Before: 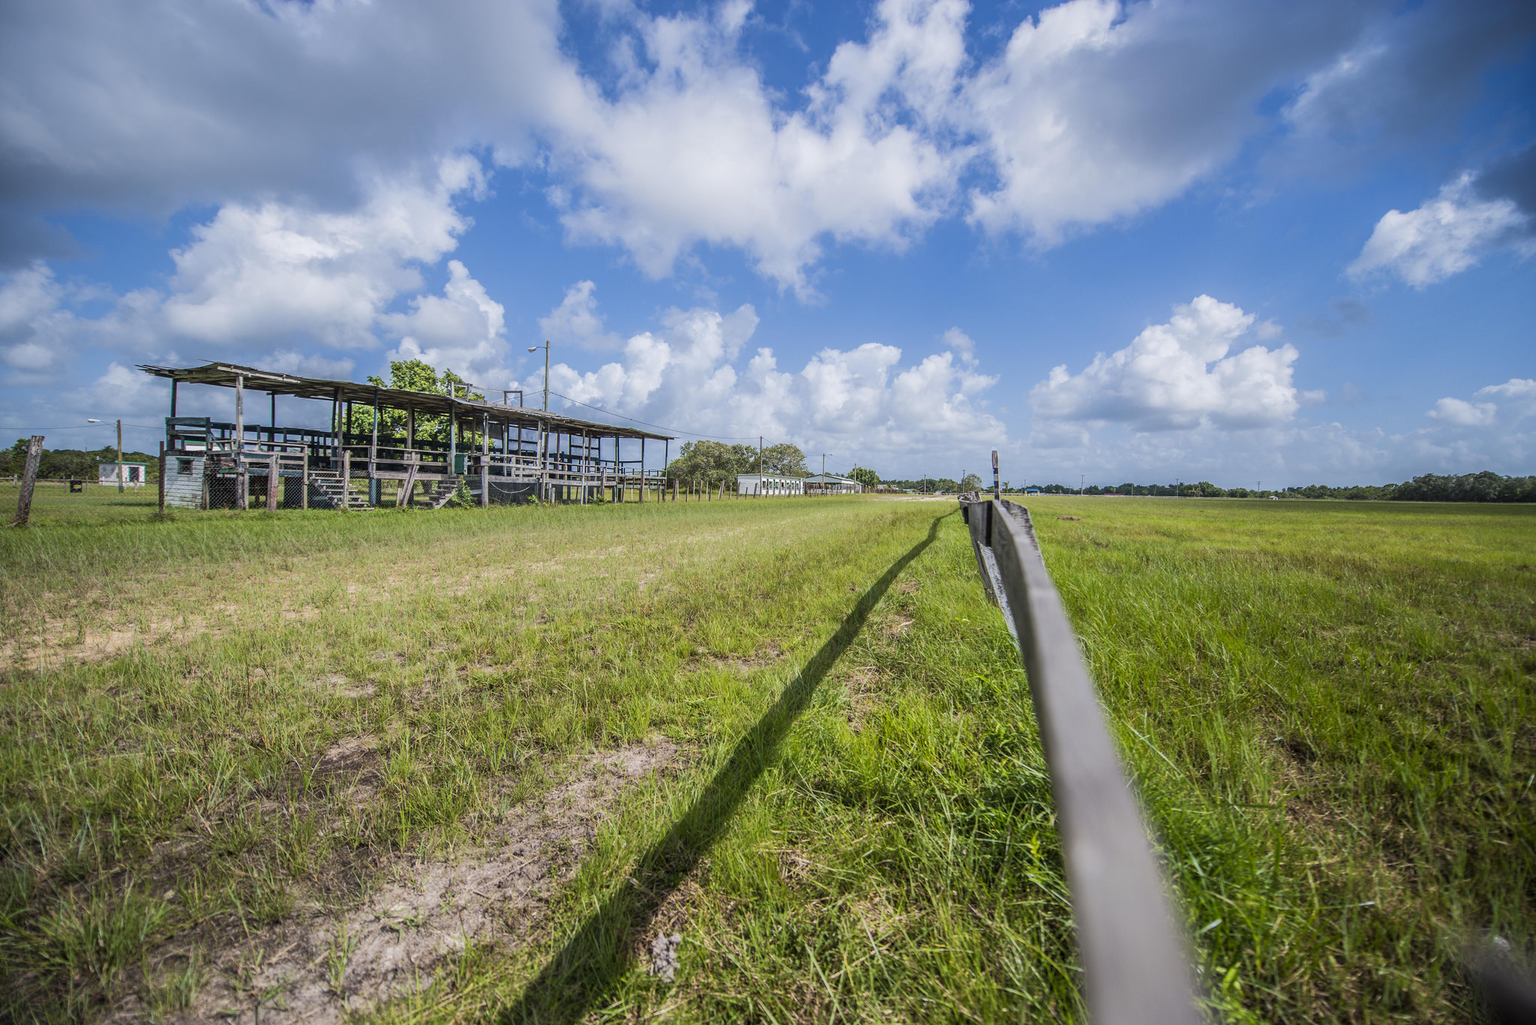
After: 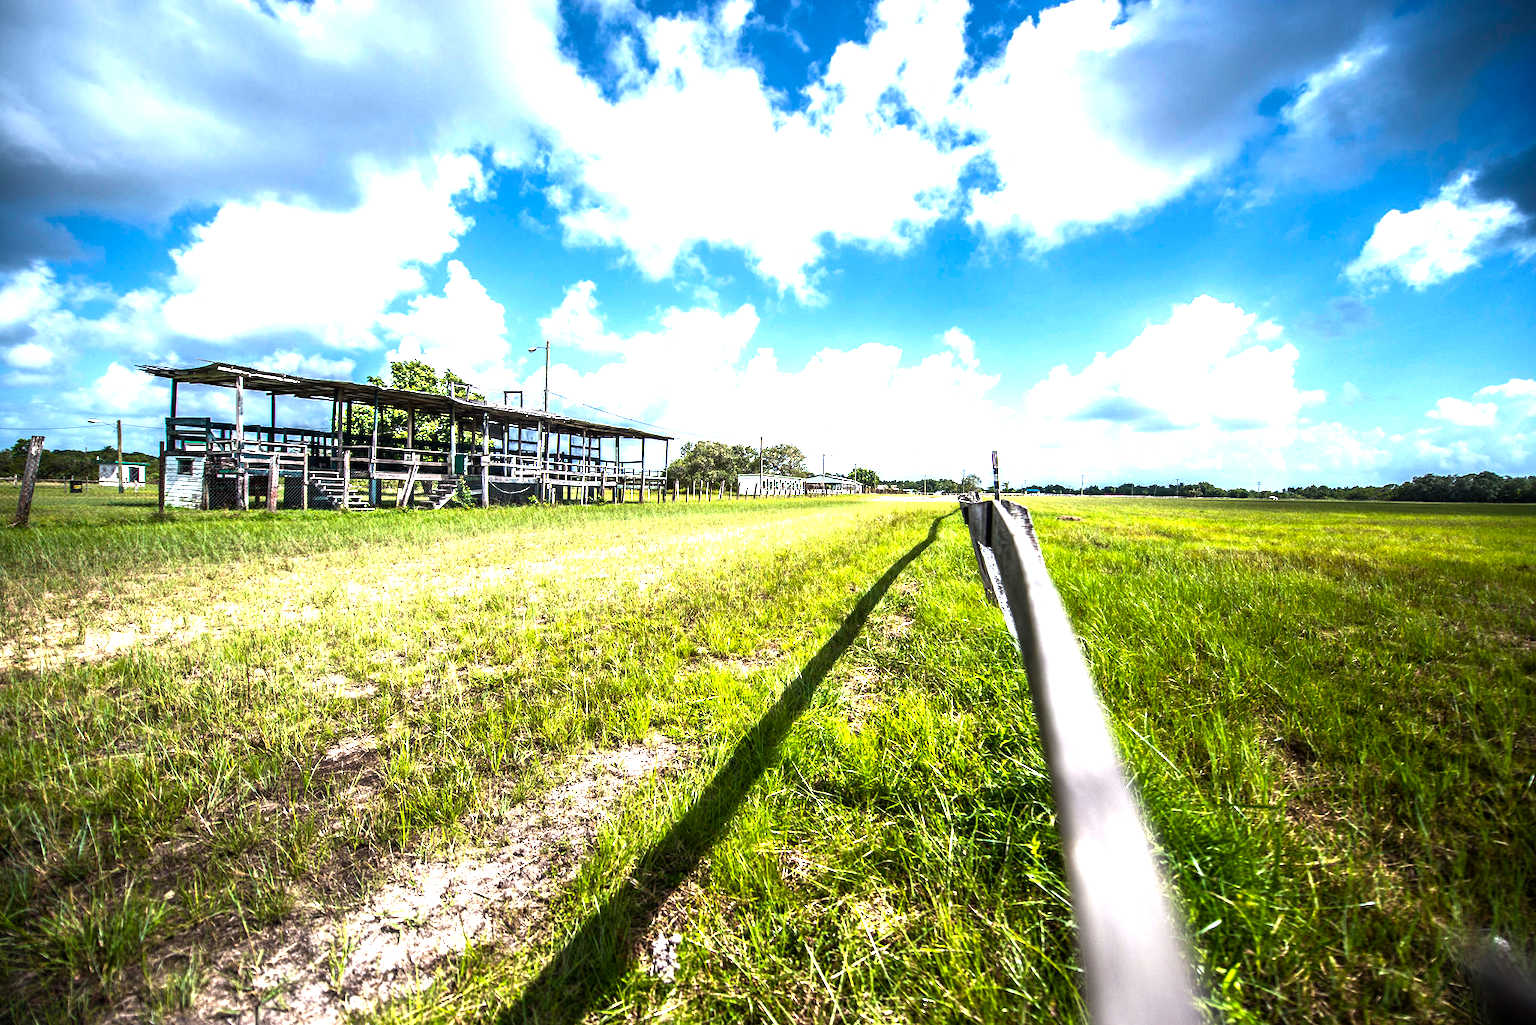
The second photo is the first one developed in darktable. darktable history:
color balance rgb: perceptual saturation grading › global saturation -0.107%, perceptual saturation grading › highlights -15.497%, perceptual saturation grading › shadows 23.91%, perceptual brilliance grading › highlights 74.359%, perceptual brilliance grading › shadows -30.02%, global vibrance 14.532%
